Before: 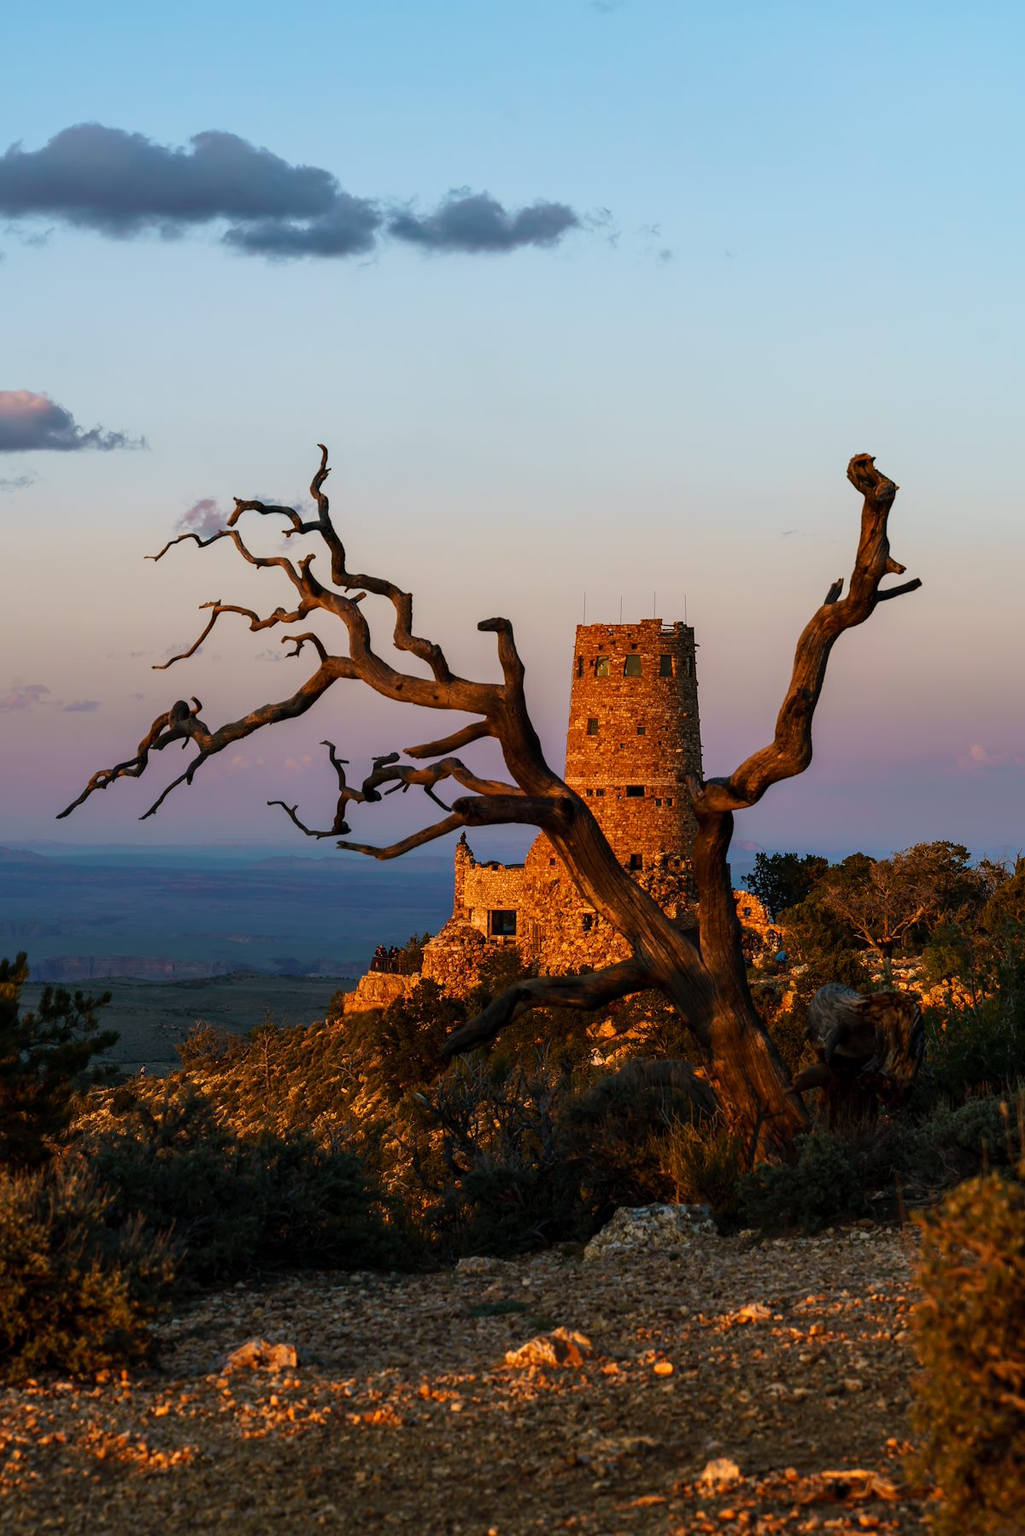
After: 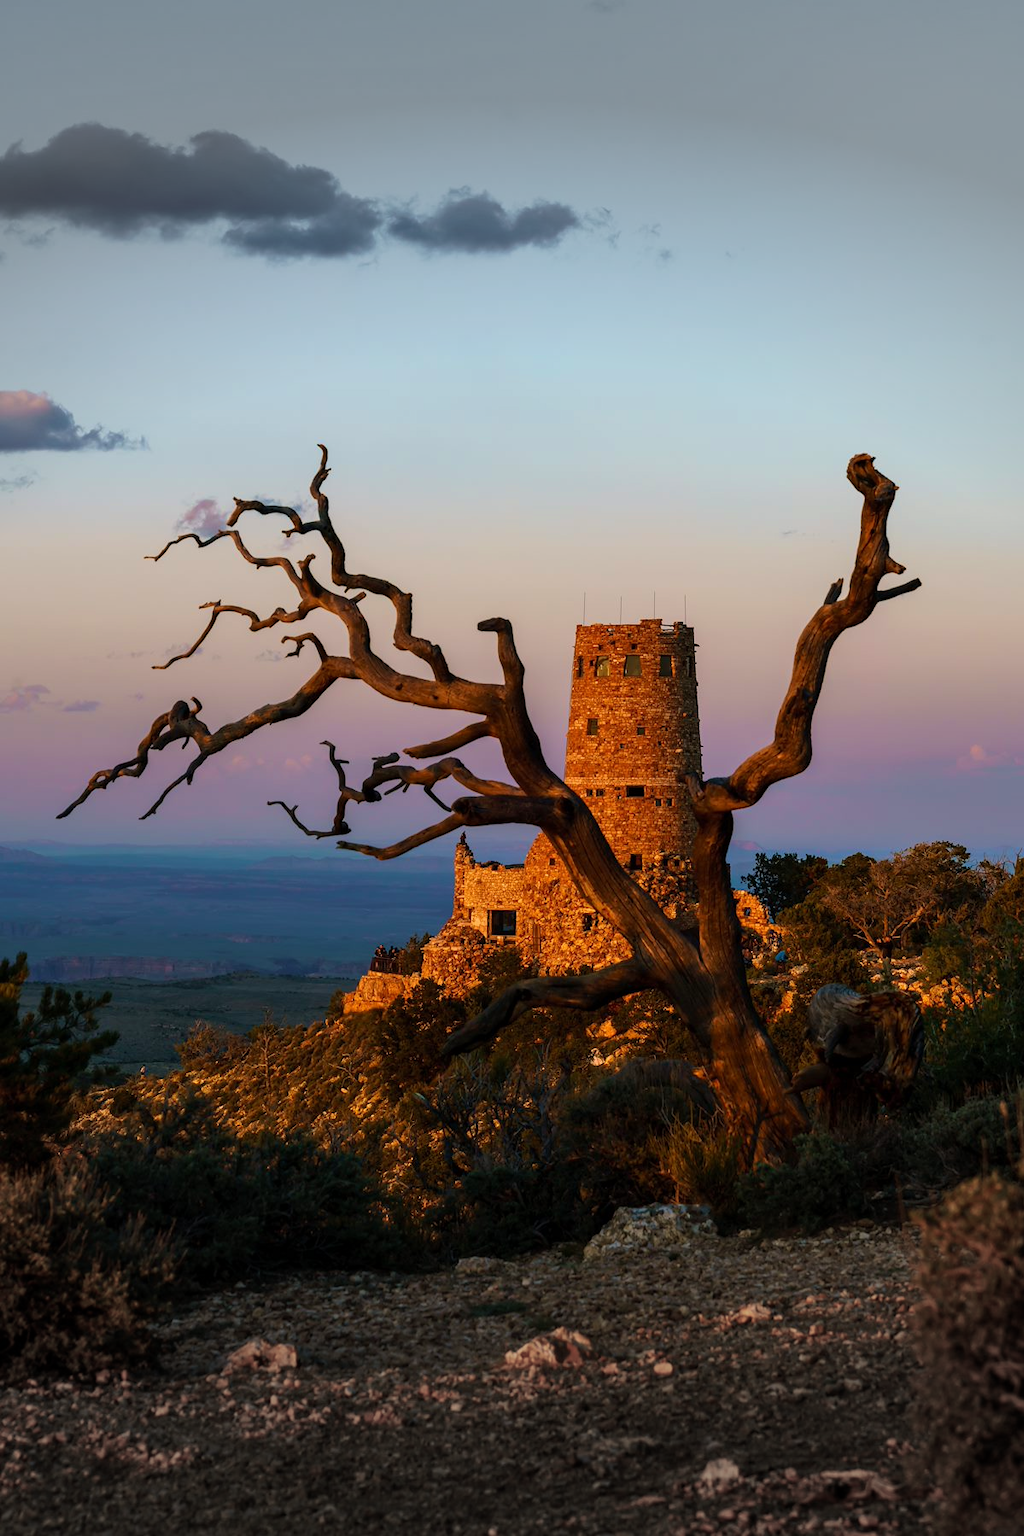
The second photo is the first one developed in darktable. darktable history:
velvia: on, module defaults
vignetting: fall-off start 79.43%, saturation -0.649, width/height ratio 1.327, unbound false
